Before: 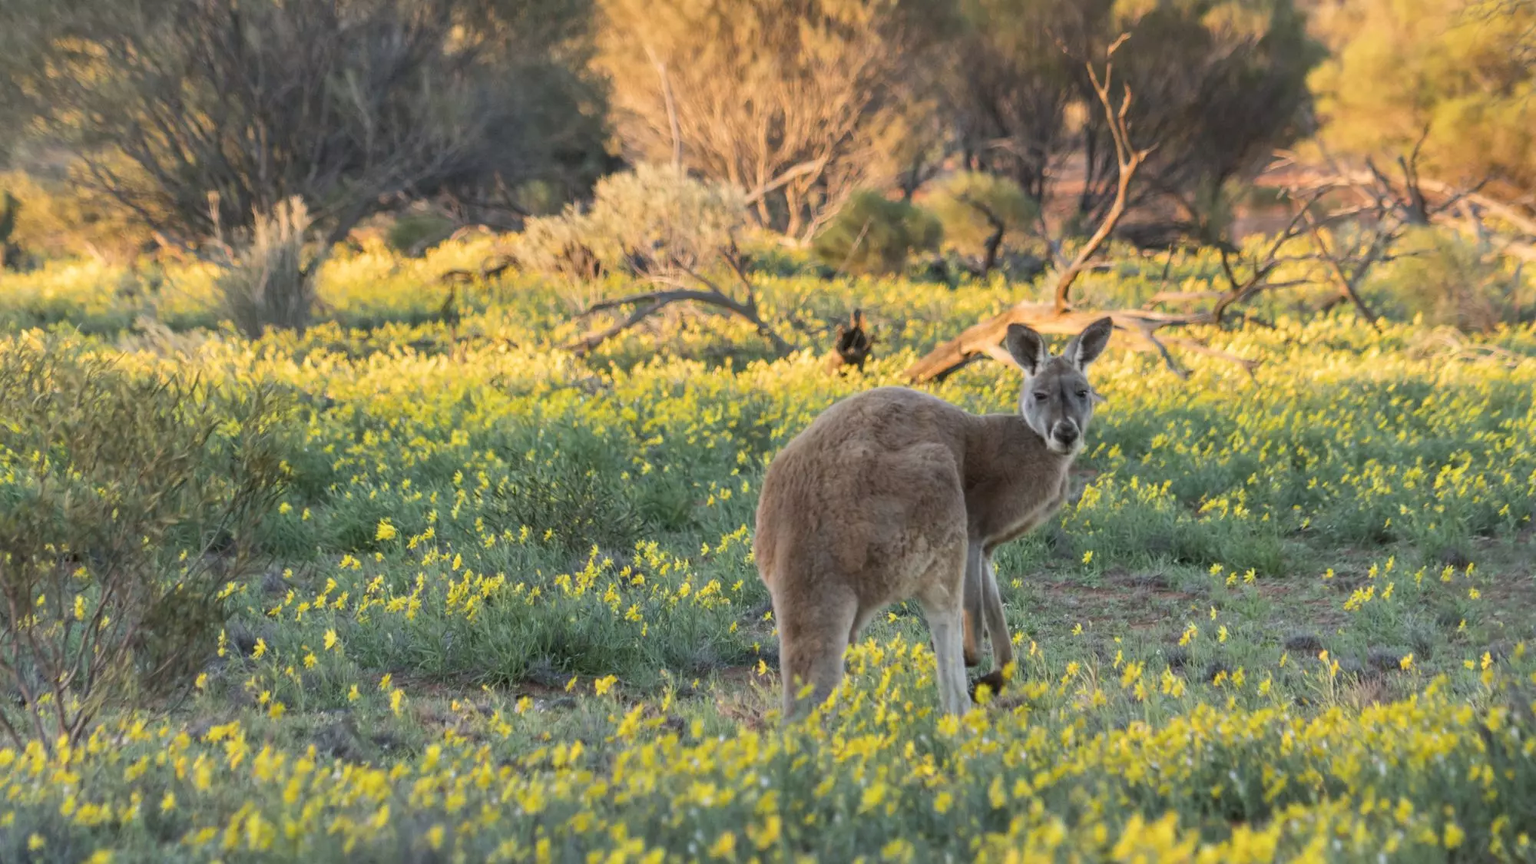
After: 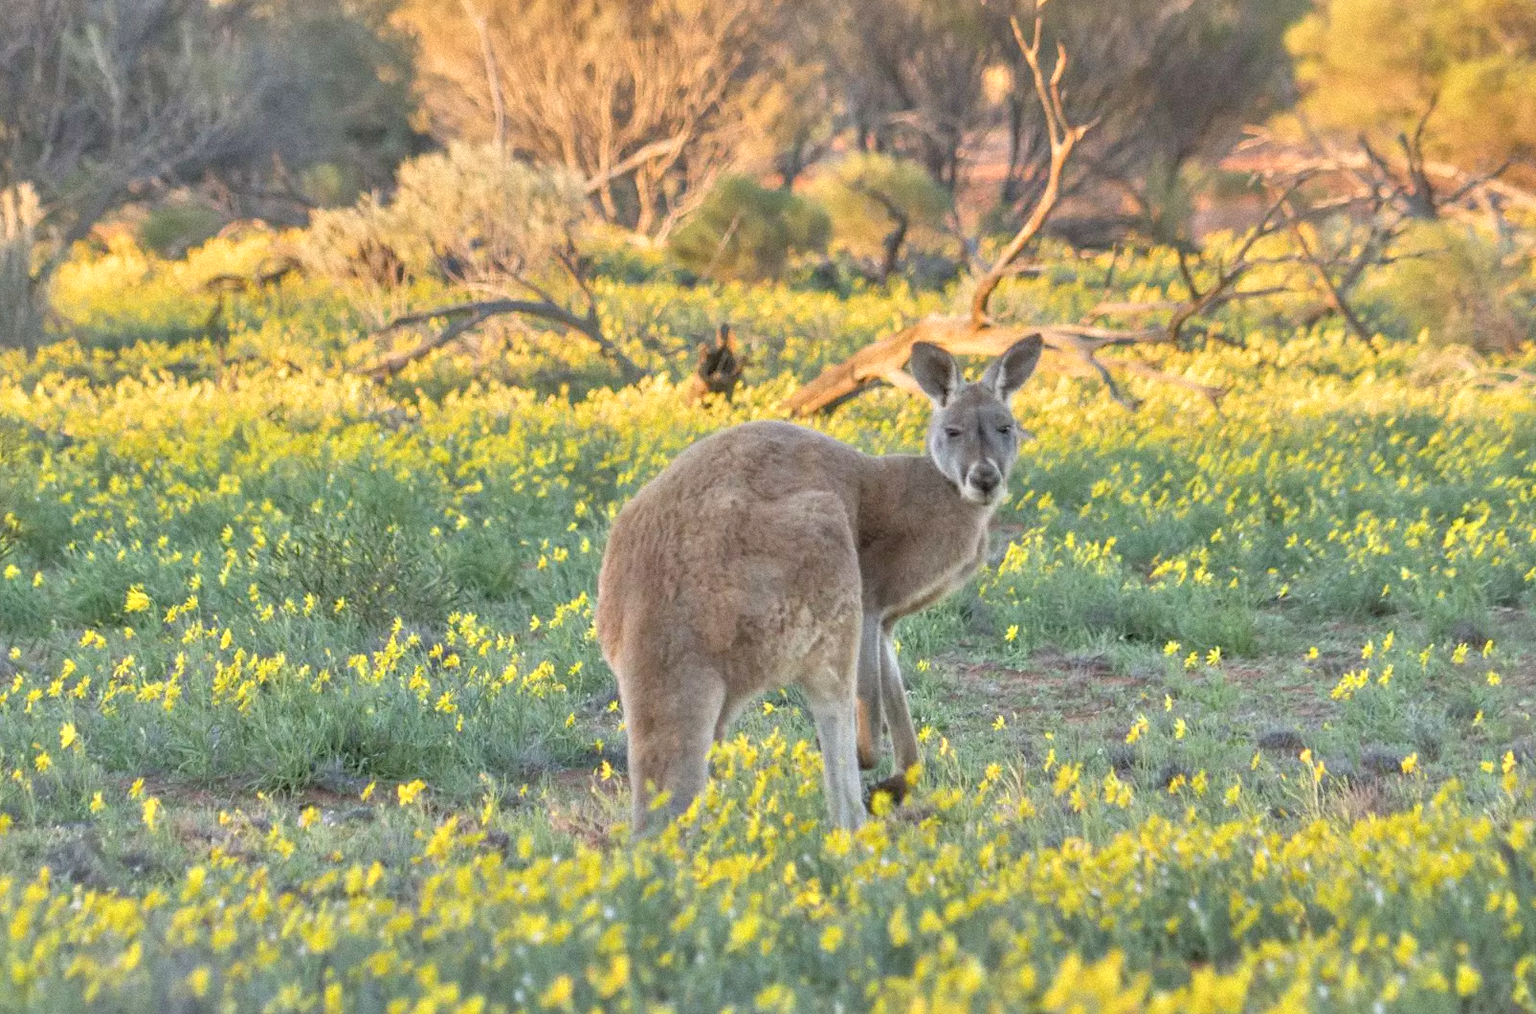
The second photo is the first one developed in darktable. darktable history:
tone equalizer: -7 EV 0.15 EV, -6 EV 0.6 EV, -5 EV 1.15 EV, -4 EV 1.33 EV, -3 EV 1.15 EV, -2 EV 0.6 EV, -1 EV 0.15 EV, mask exposure compensation -0.5 EV
grain: mid-tones bias 0%
crop and rotate: left 17.959%, top 5.771%, right 1.742%
